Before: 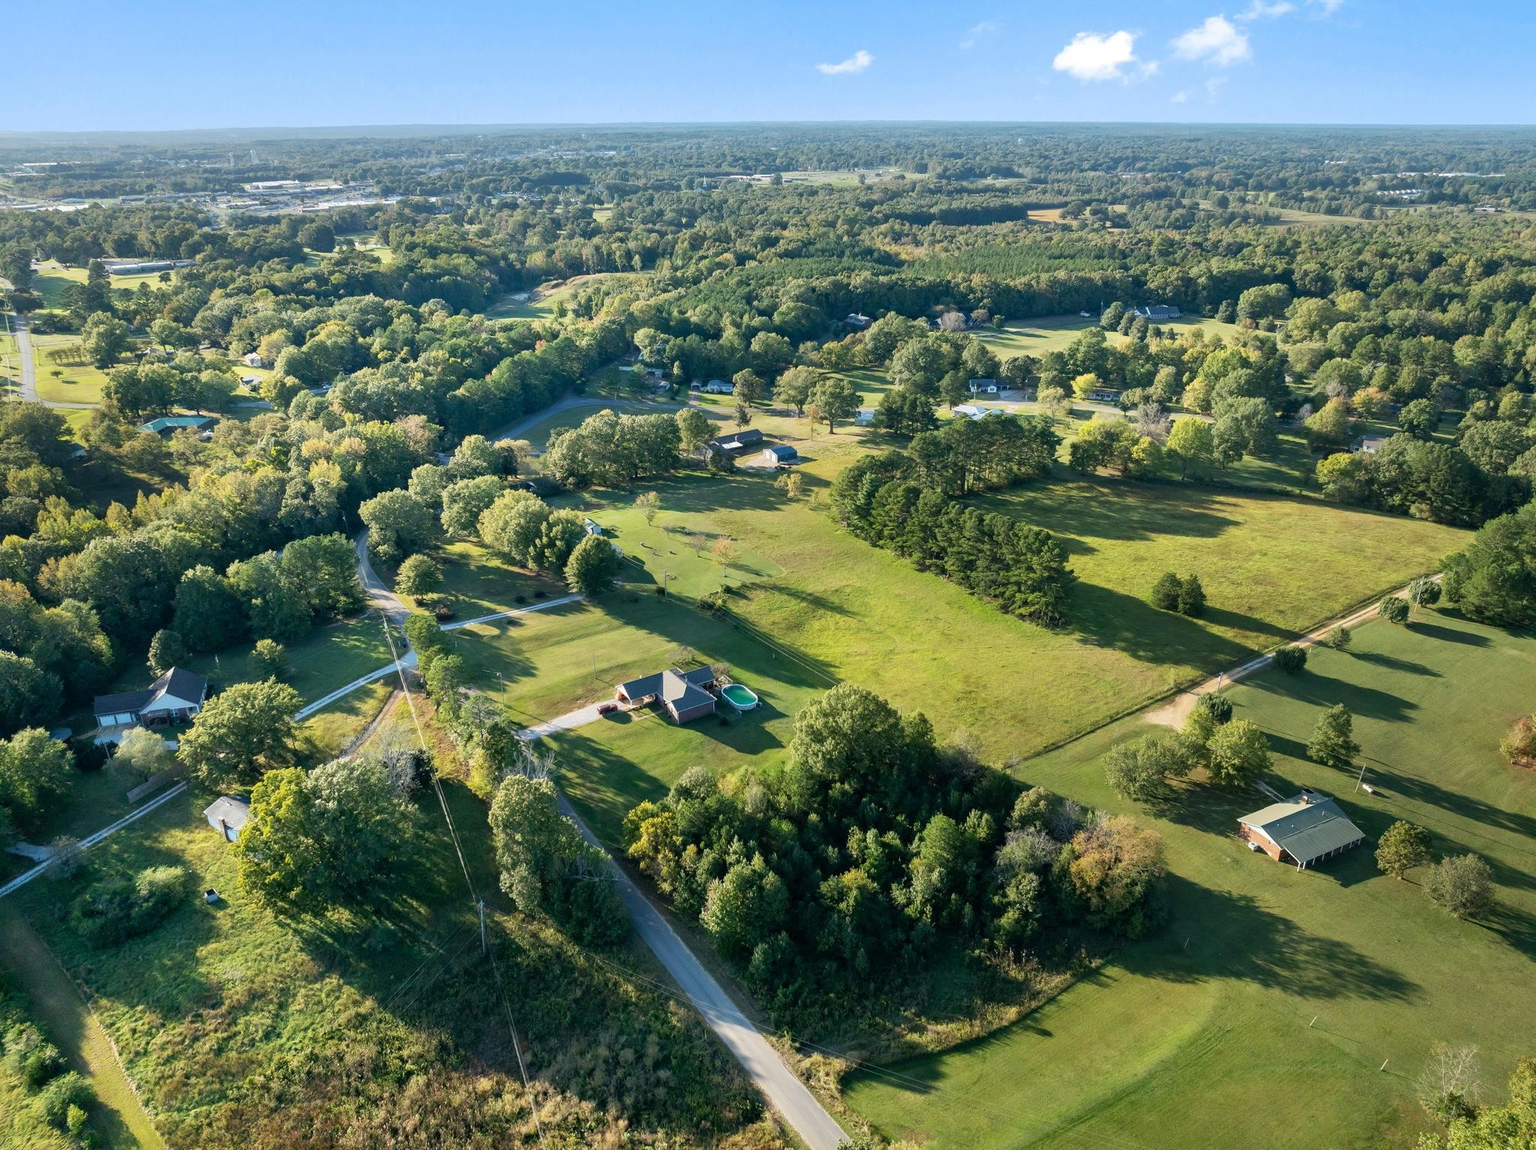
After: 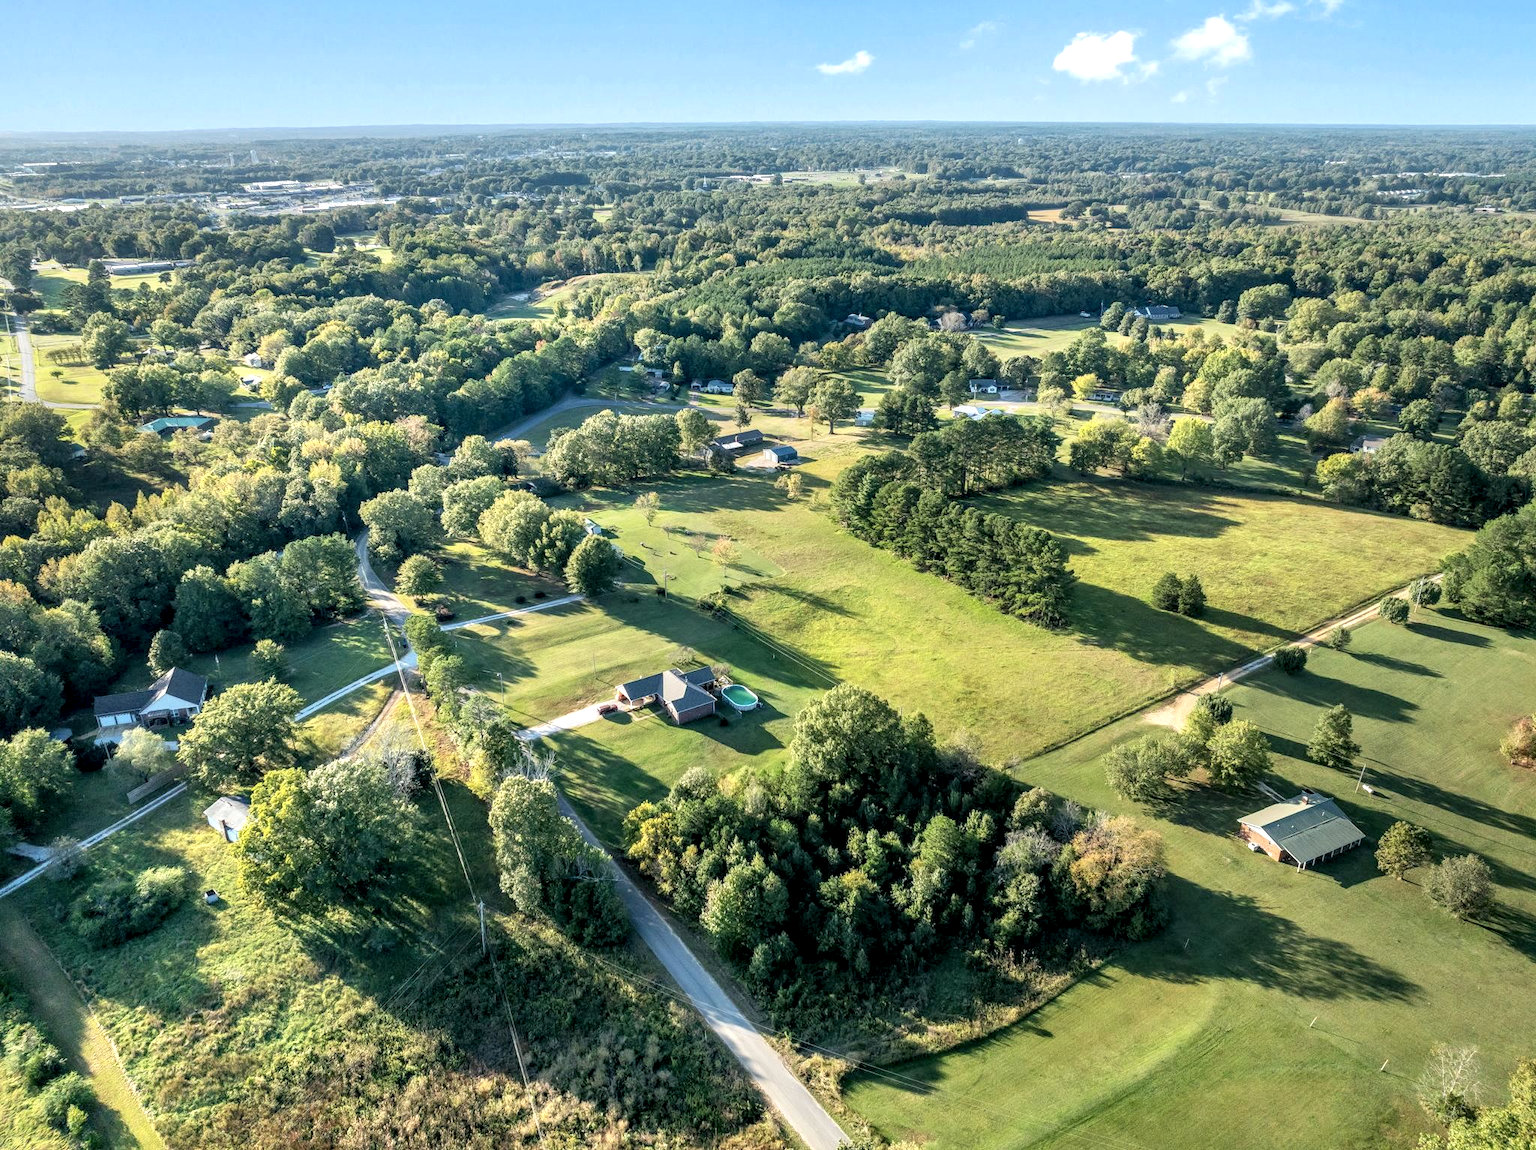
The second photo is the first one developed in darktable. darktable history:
contrast brightness saturation: brightness 0.141
local contrast: detail 160%
